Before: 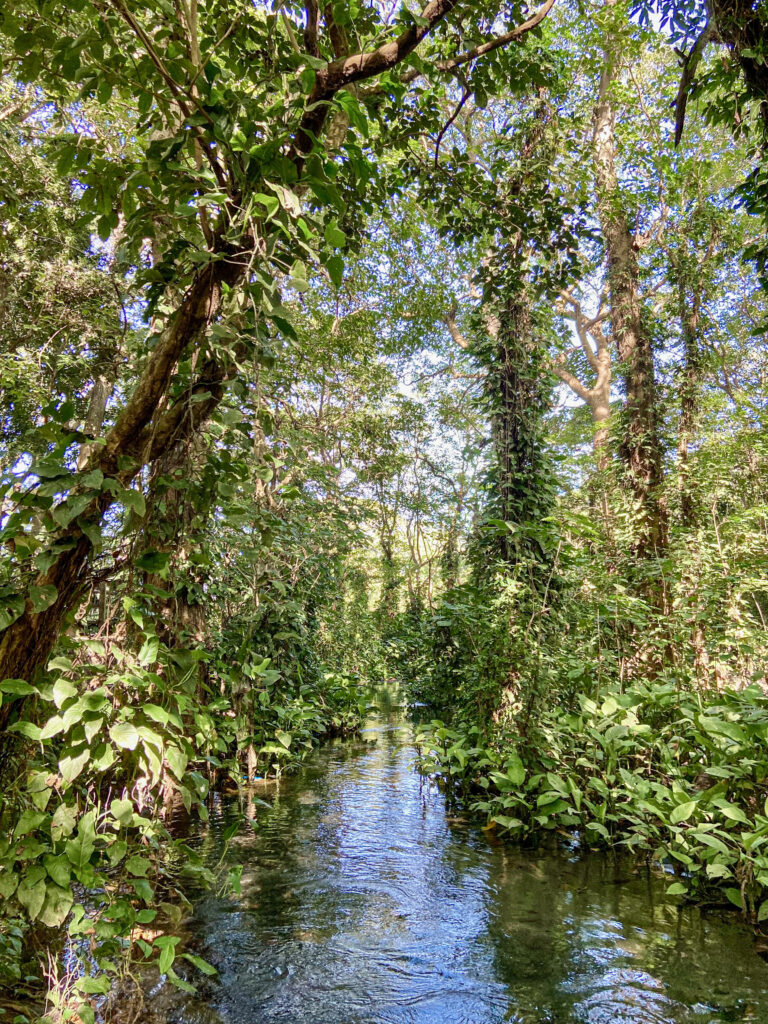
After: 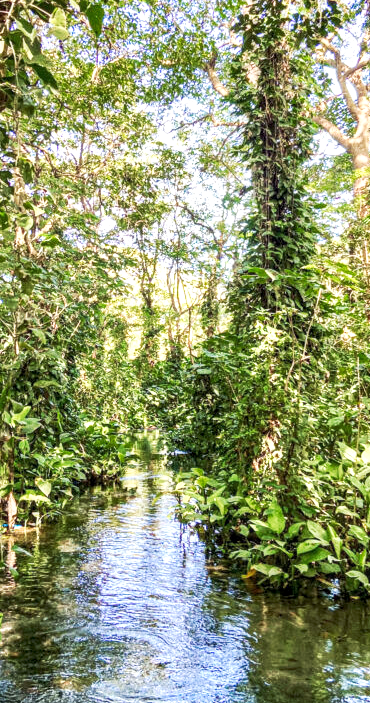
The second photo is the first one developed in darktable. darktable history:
local contrast: on, module defaults
crop: left 31.379%, top 24.658%, right 20.326%, bottom 6.628%
tone curve: curves: ch0 [(0, 0) (0.003, 0.01) (0.011, 0.017) (0.025, 0.035) (0.044, 0.068) (0.069, 0.109) (0.1, 0.144) (0.136, 0.185) (0.177, 0.231) (0.224, 0.279) (0.277, 0.346) (0.335, 0.42) (0.399, 0.5) (0.468, 0.603) (0.543, 0.712) (0.623, 0.808) (0.709, 0.883) (0.801, 0.957) (0.898, 0.993) (1, 1)], preserve colors none
